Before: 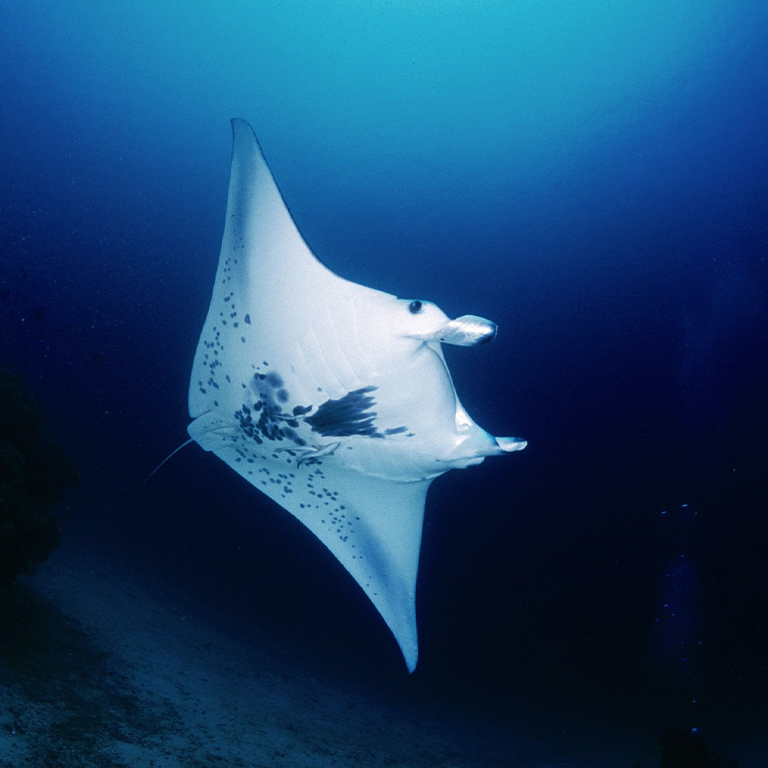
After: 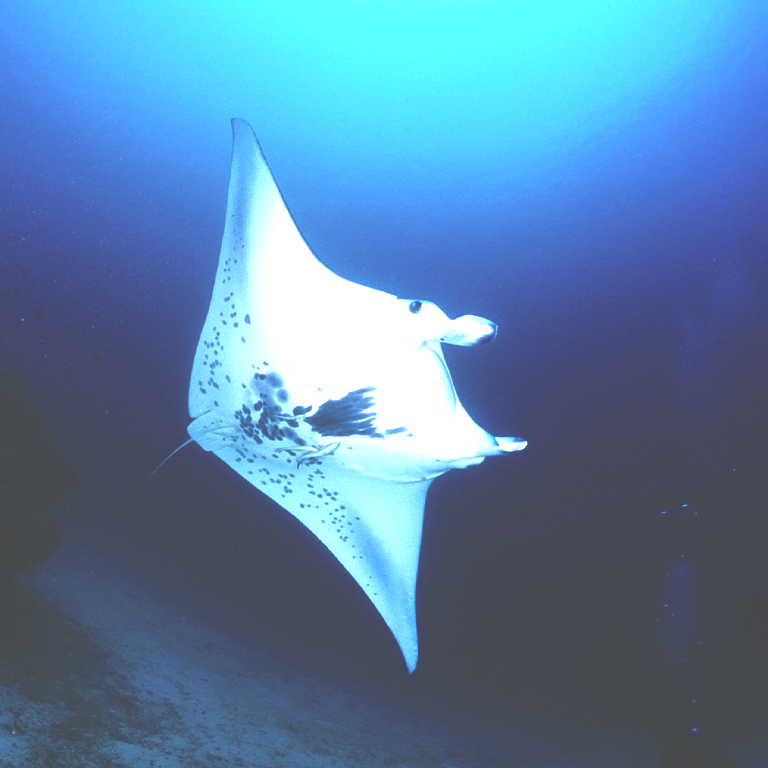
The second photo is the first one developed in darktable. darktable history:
exposure: black level correction -0.023, exposure 1.394 EV, compensate exposure bias true, compensate highlight preservation false
